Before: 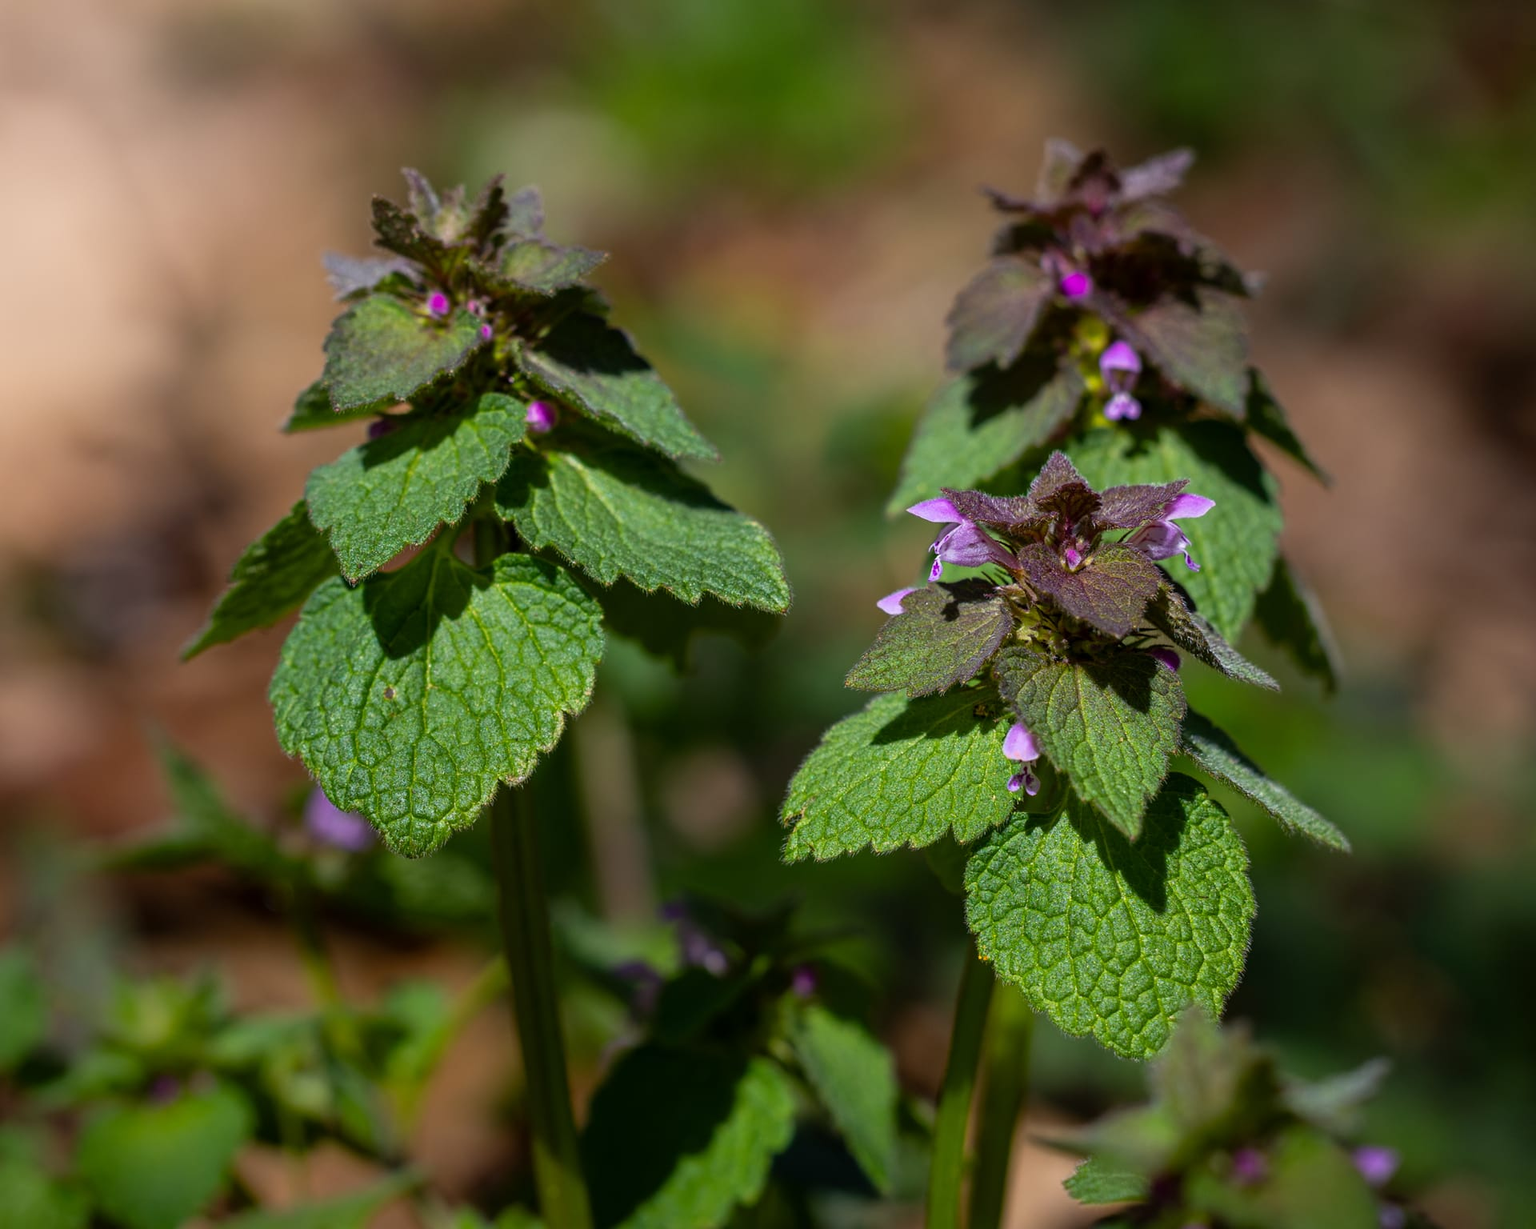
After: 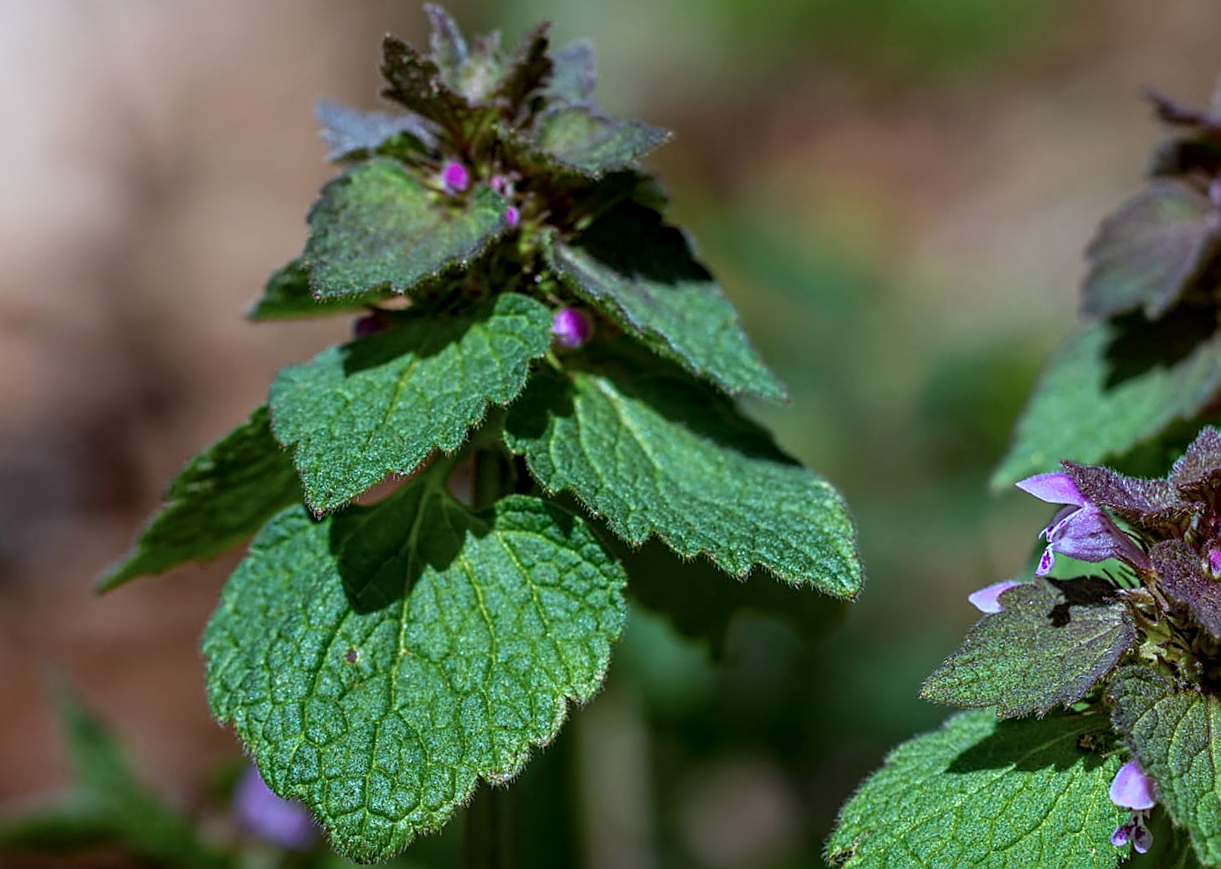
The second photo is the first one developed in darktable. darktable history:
local contrast: on, module defaults
color correction: highlights a* -9.35, highlights b* -23.15
sharpen: on, module defaults
crop and rotate: angle -4.99°, left 2.122%, top 6.945%, right 27.566%, bottom 30.519%
